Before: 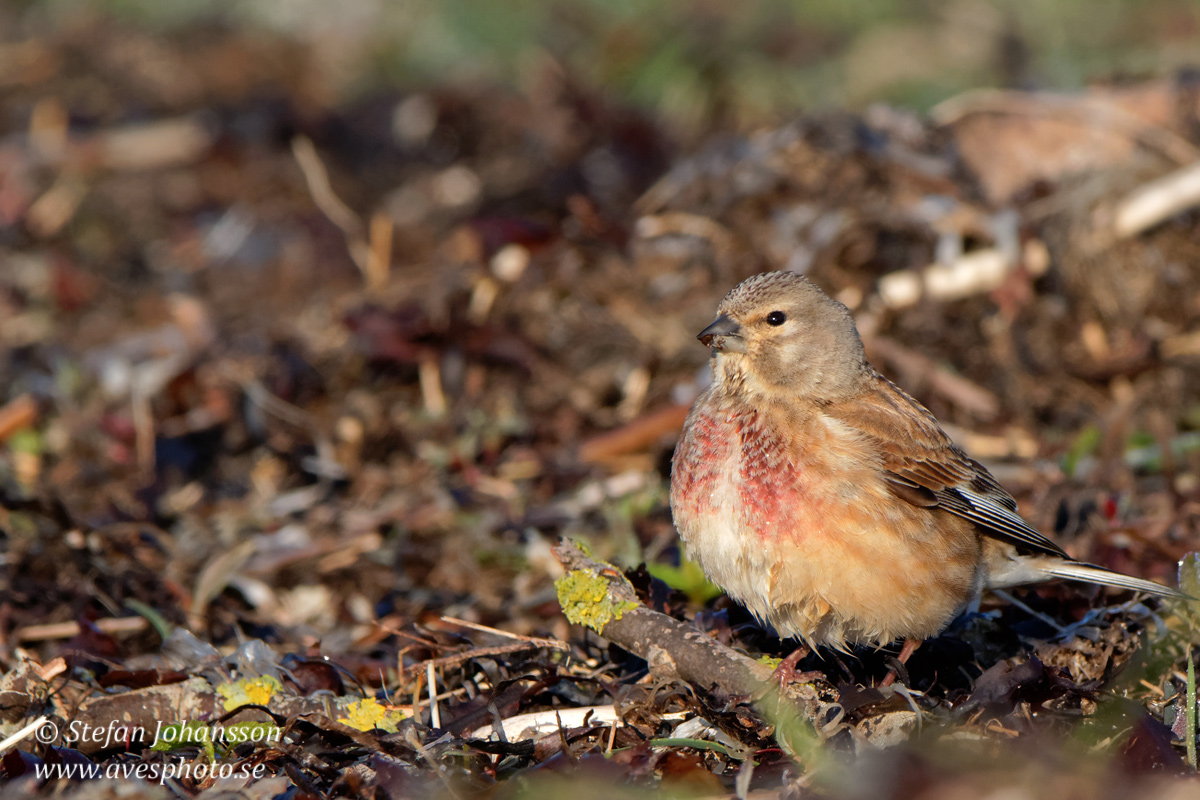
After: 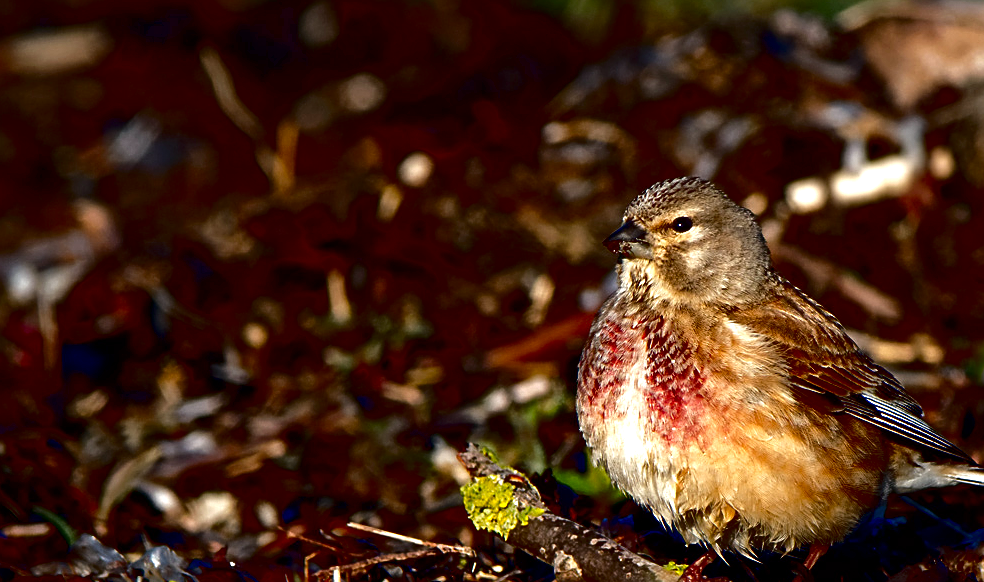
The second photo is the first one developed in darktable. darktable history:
sharpen: on, module defaults
white balance: red 0.982, blue 1.018
crop: left 7.856%, top 11.836%, right 10.12%, bottom 15.387%
tone equalizer: -8 EV -0.417 EV, -7 EV -0.389 EV, -6 EV -0.333 EV, -5 EV -0.222 EV, -3 EV 0.222 EV, -2 EV 0.333 EV, -1 EV 0.389 EV, +0 EV 0.417 EV, edges refinement/feathering 500, mask exposure compensation -1.57 EV, preserve details no
contrast brightness saturation: contrast 0.09, brightness -0.59, saturation 0.17
exposure: black level correction 0.031, exposure 0.304 EV, compensate highlight preservation false
